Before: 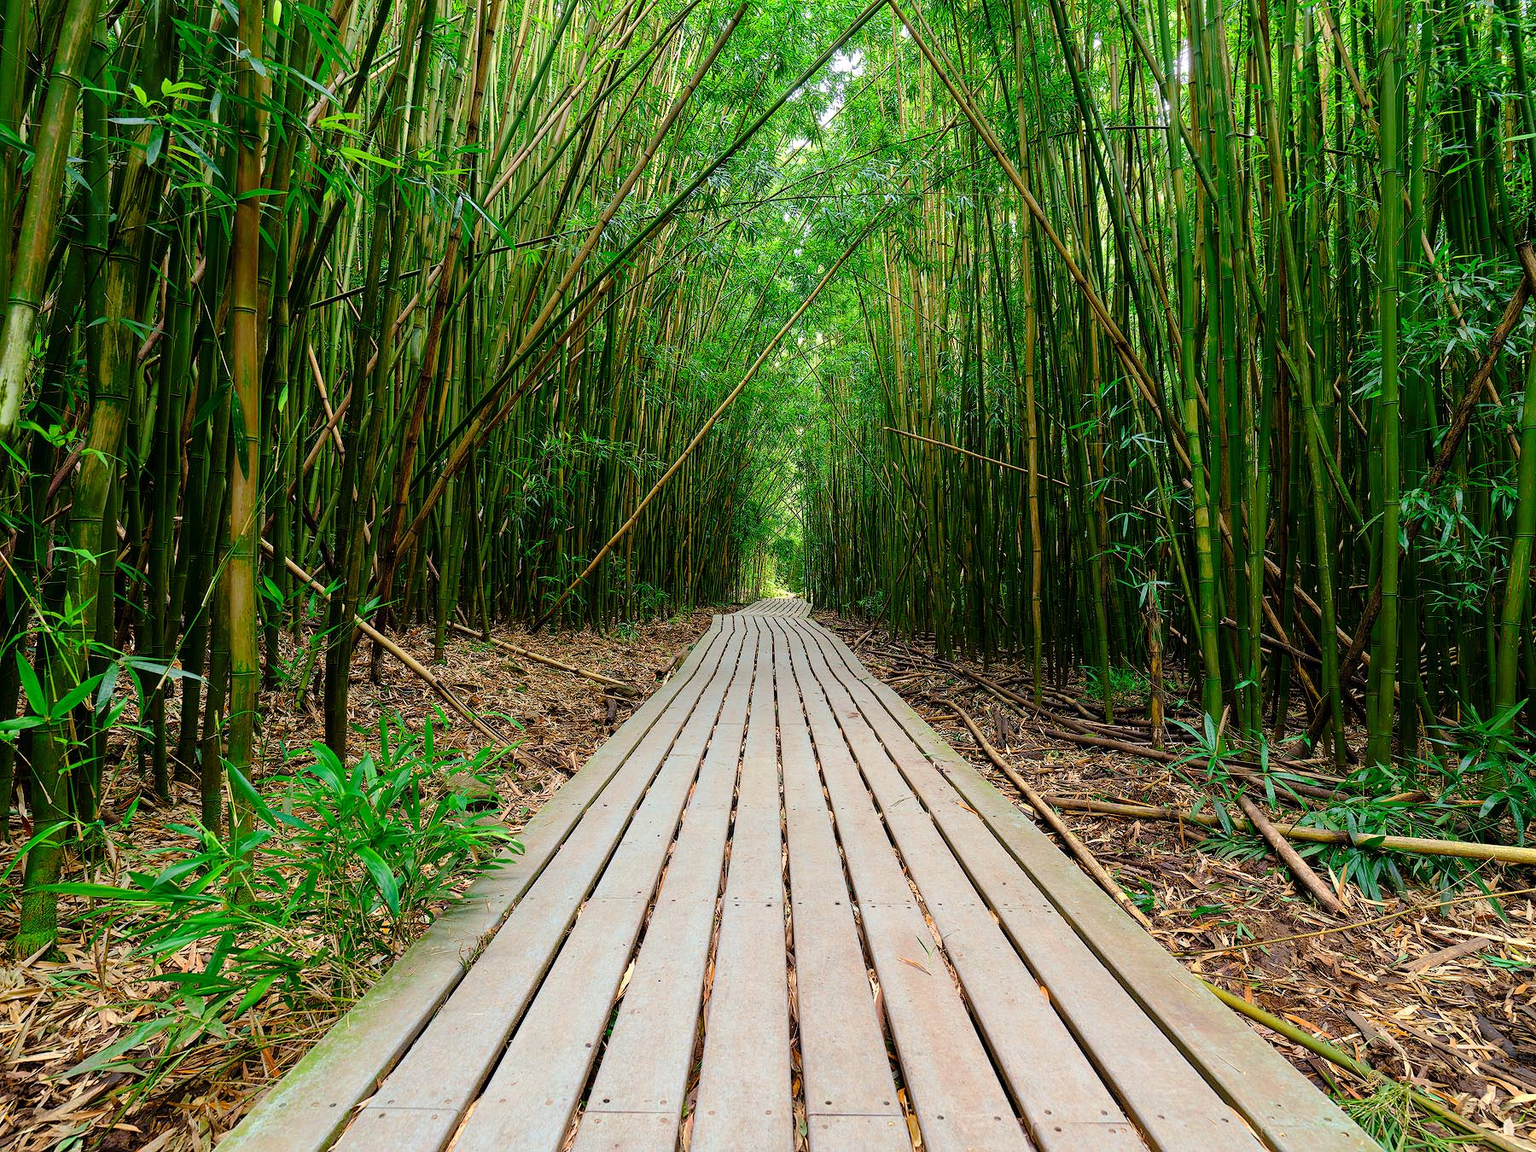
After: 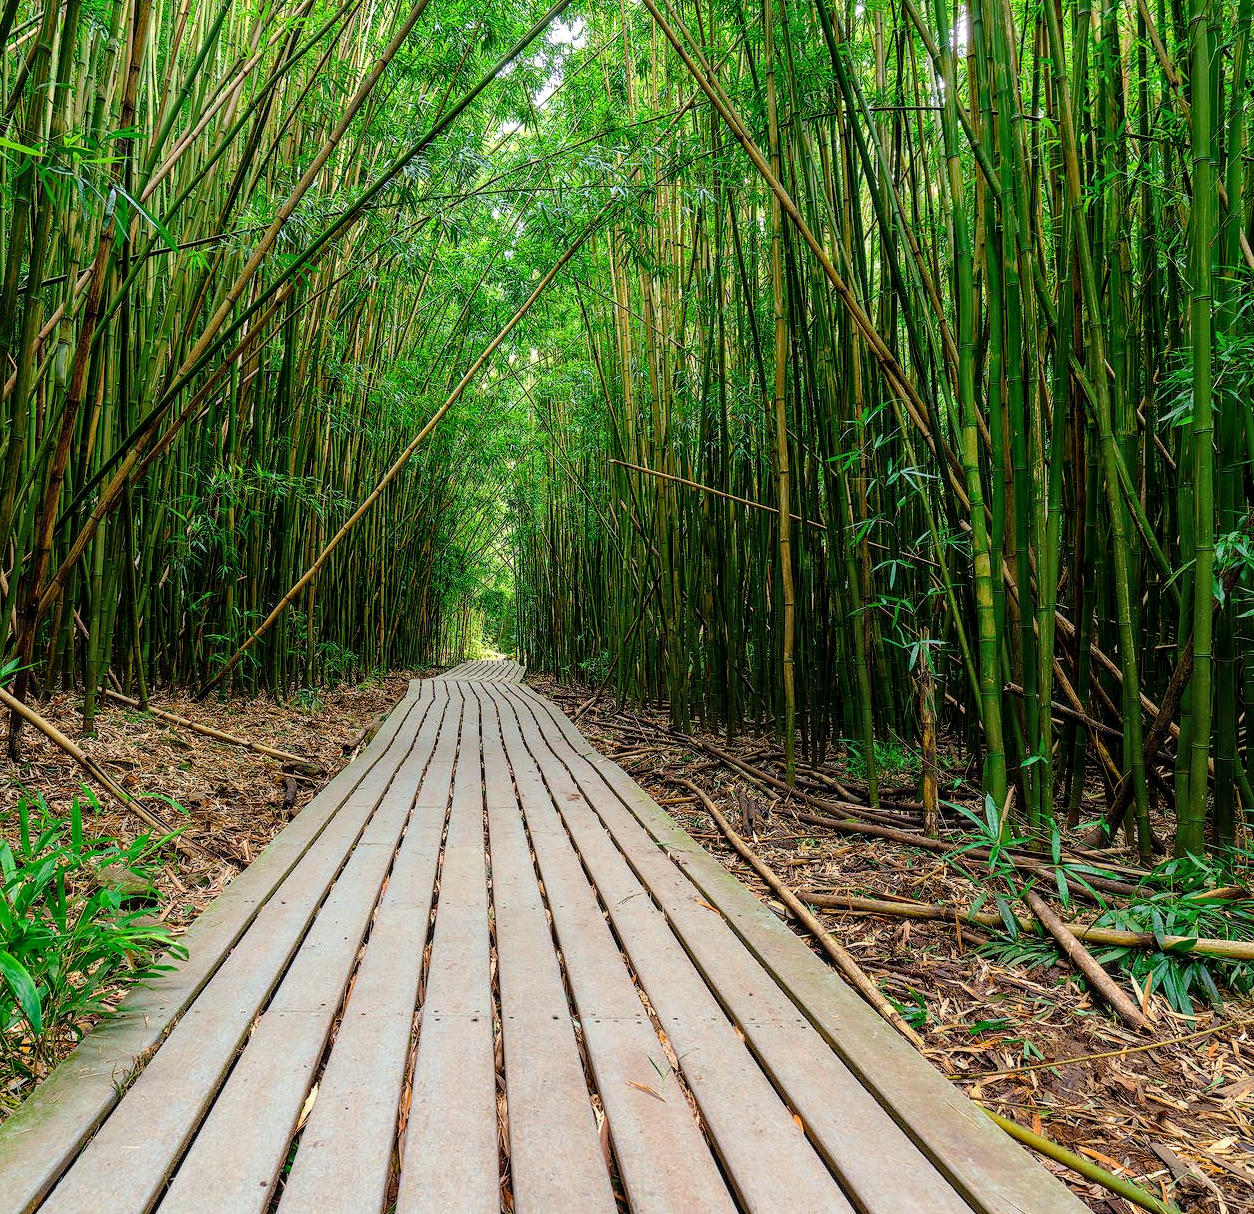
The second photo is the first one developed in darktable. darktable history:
local contrast: on, module defaults
crop and rotate: left 23.668%, top 3.106%, right 6.661%, bottom 6.932%
